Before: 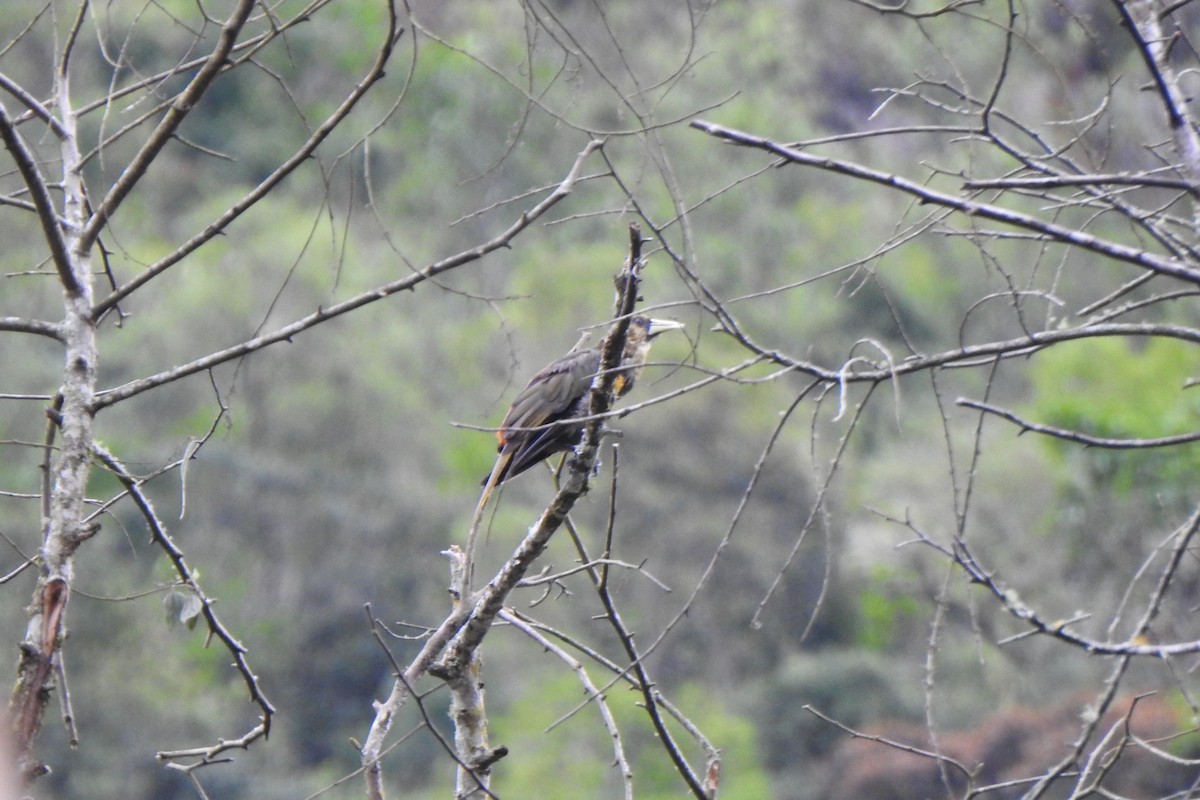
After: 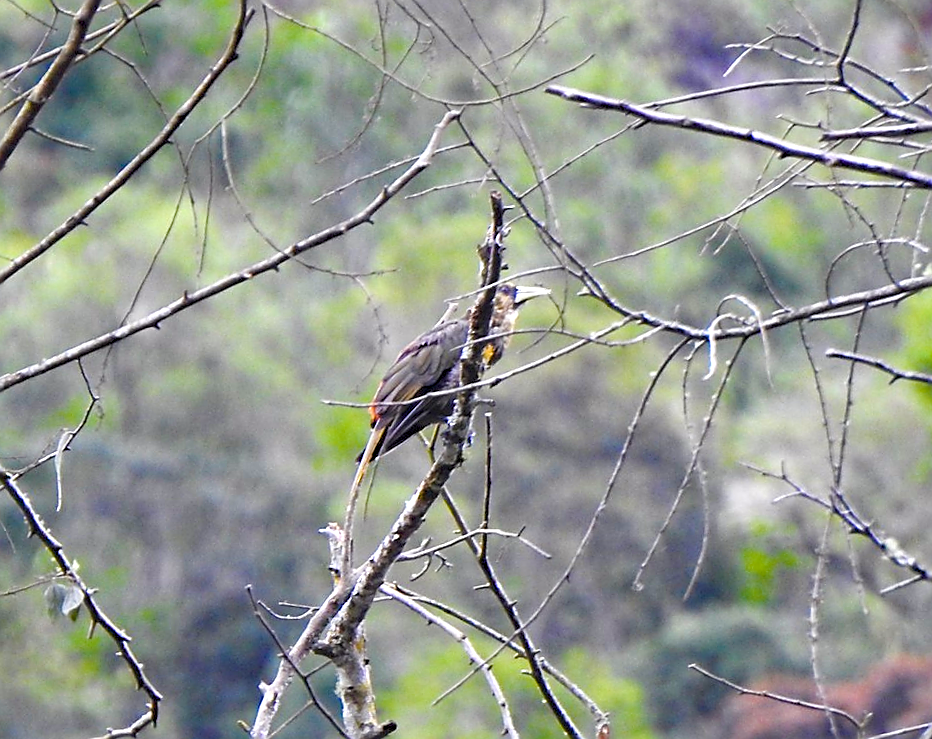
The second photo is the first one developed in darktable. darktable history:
contrast brightness saturation: contrast 0.06, brightness -0.01, saturation -0.23
crop and rotate: left 9.597%, right 10.195%
rotate and perspective: rotation -3°, crop left 0.031, crop right 0.968, crop top 0.07, crop bottom 0.93
color balance rgb: linear chroma grading › shadows 10%, linear chroma grading › highlights 10%, linear chroma grading › global chroma 15%, linear chroma grading › mid-tones 15%, perceptual saturation grading › global saturation 40%, perceptual saturation grading › highlights -25%, perceptual saturation grading › mid-tones 35%, perceptual saturation grading › shadows 35%, perceptual brilliance grading › global brilliance 11.29%, global vibrance 11.29%
sharpen: radius 1.4, amount 1.25, threshold 0.7
haze removal: compatibility mode true, adaptive false
